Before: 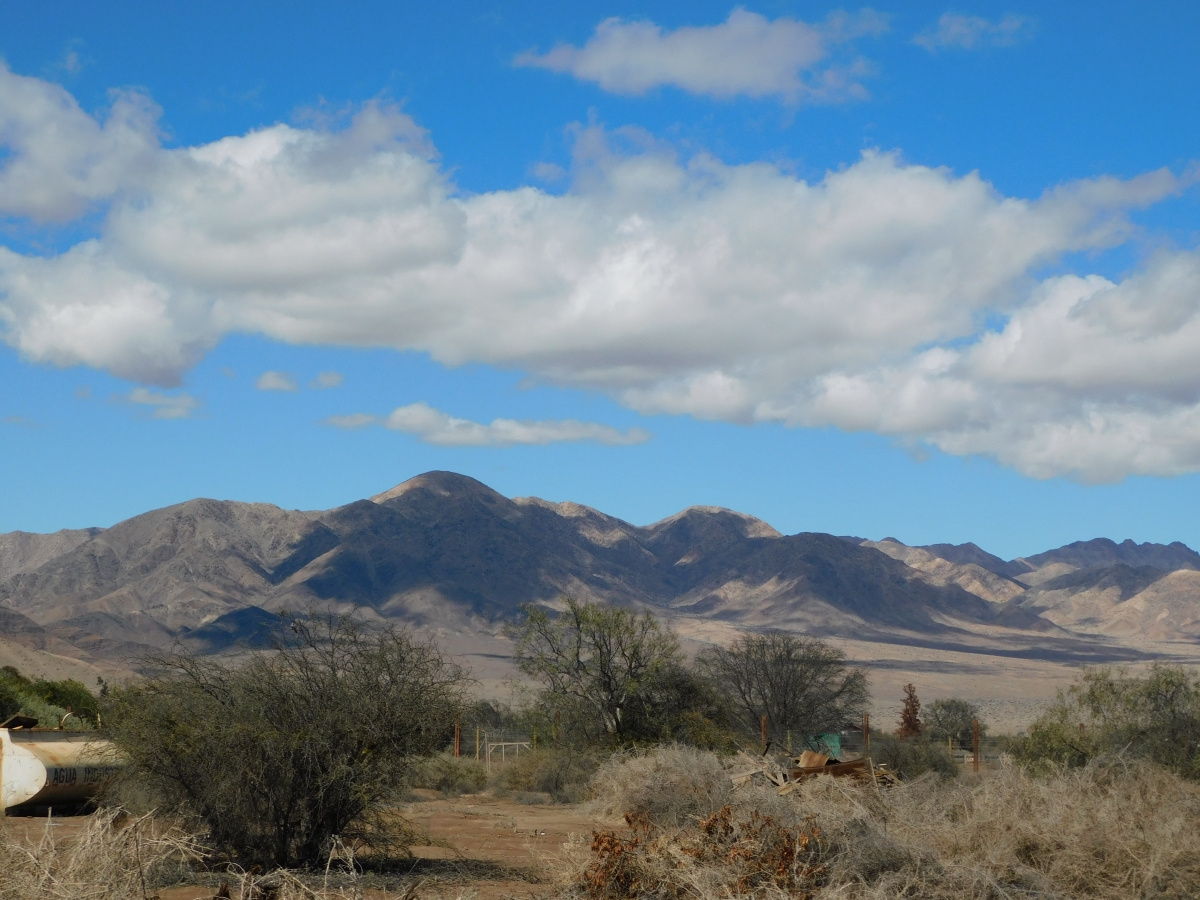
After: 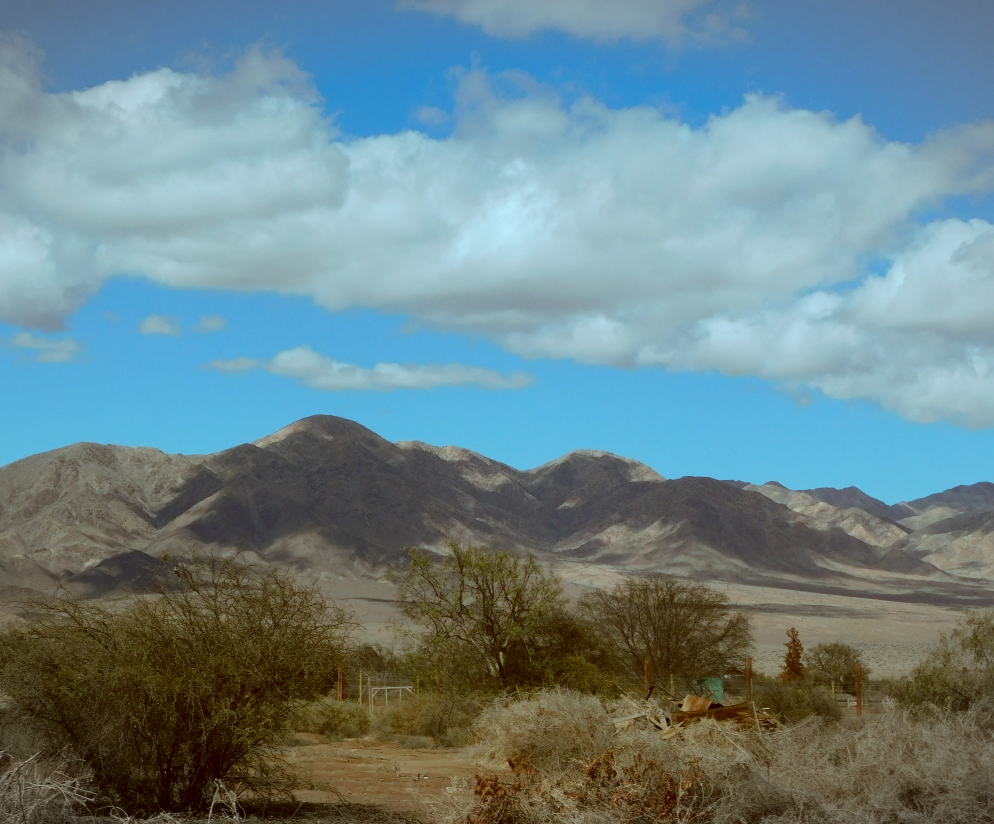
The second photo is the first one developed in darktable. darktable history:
color correction: highlights a* -14.62, highlights b* -16.22, shadows a* 10.12, shadows b* 29.4
crop: left 9.807%, top 6.259%, right 7.334%, bottom 2.177%
vignetting: fall-off start 100%, brightness -0.282, width/height ratio 1.31
